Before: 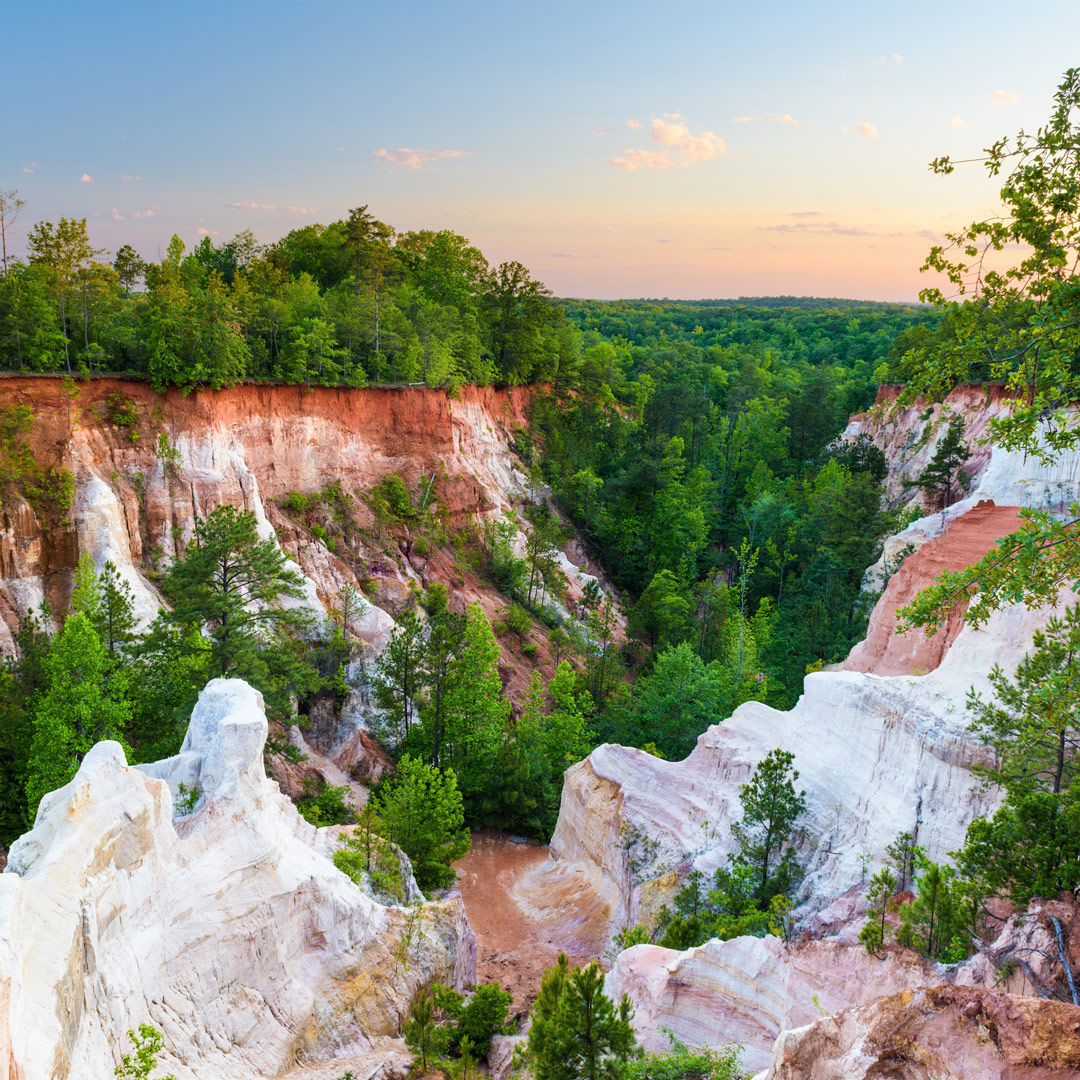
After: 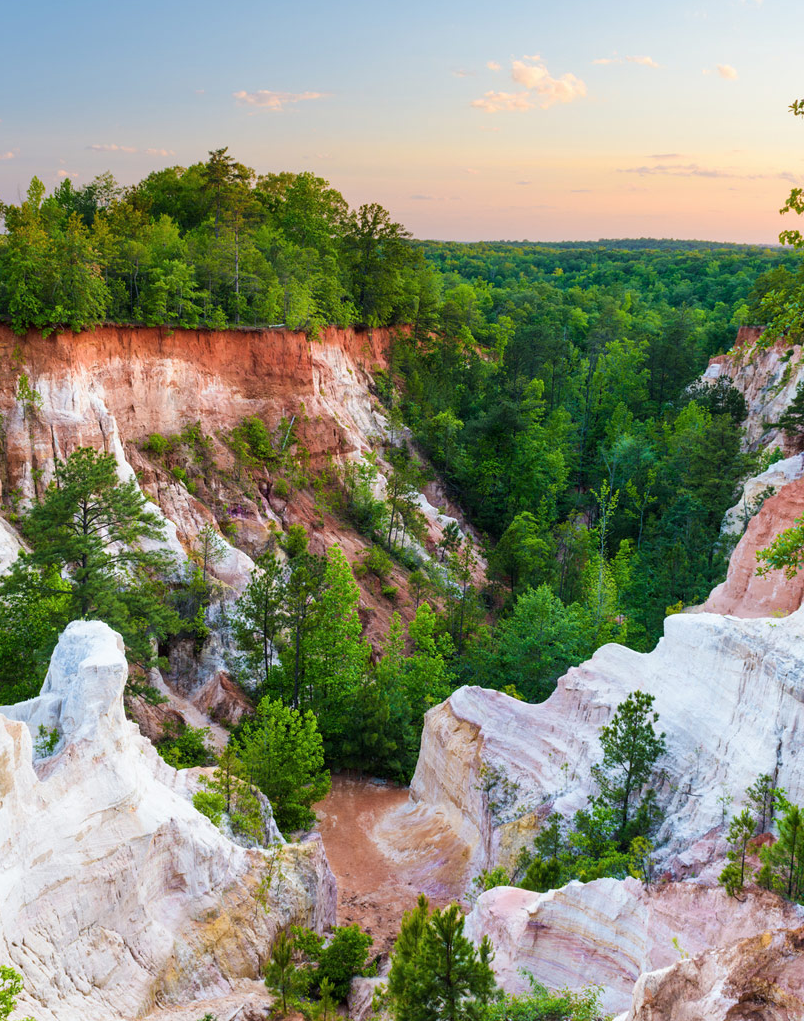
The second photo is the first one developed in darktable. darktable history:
crop and rotate: left 13.019%, top 5.427%, right 12.519%
